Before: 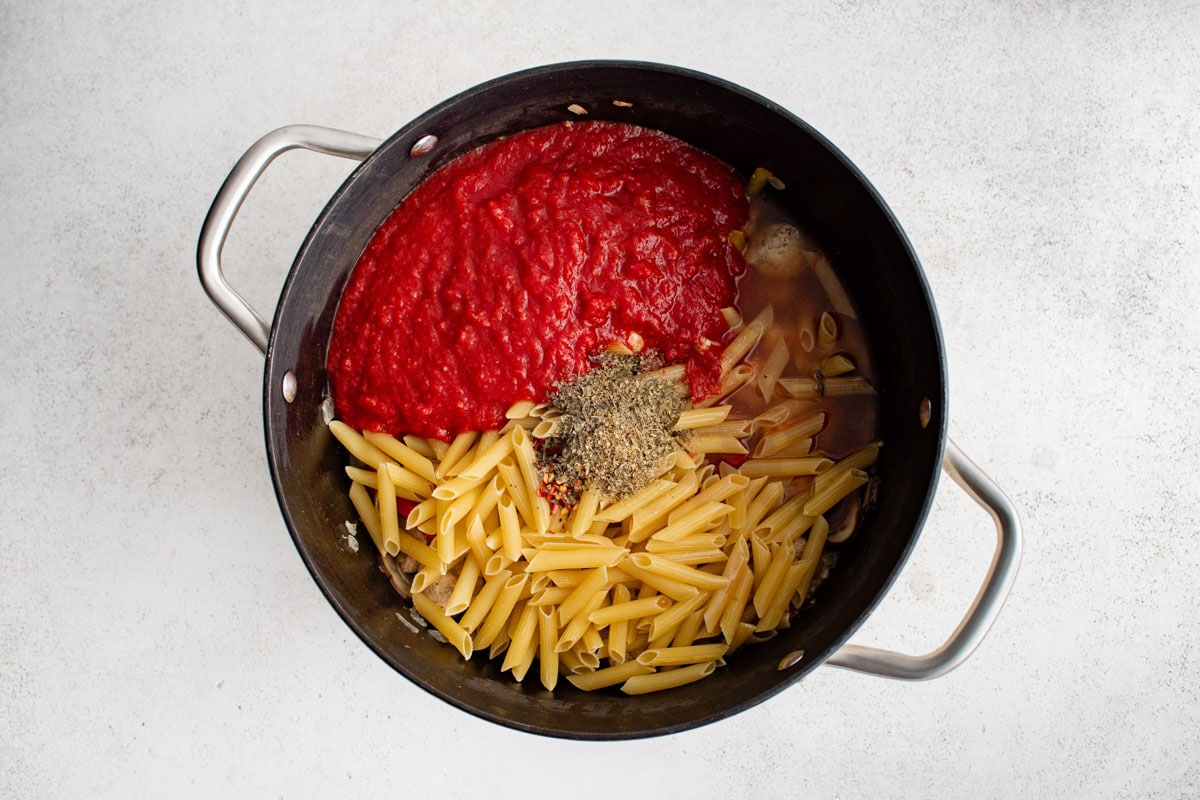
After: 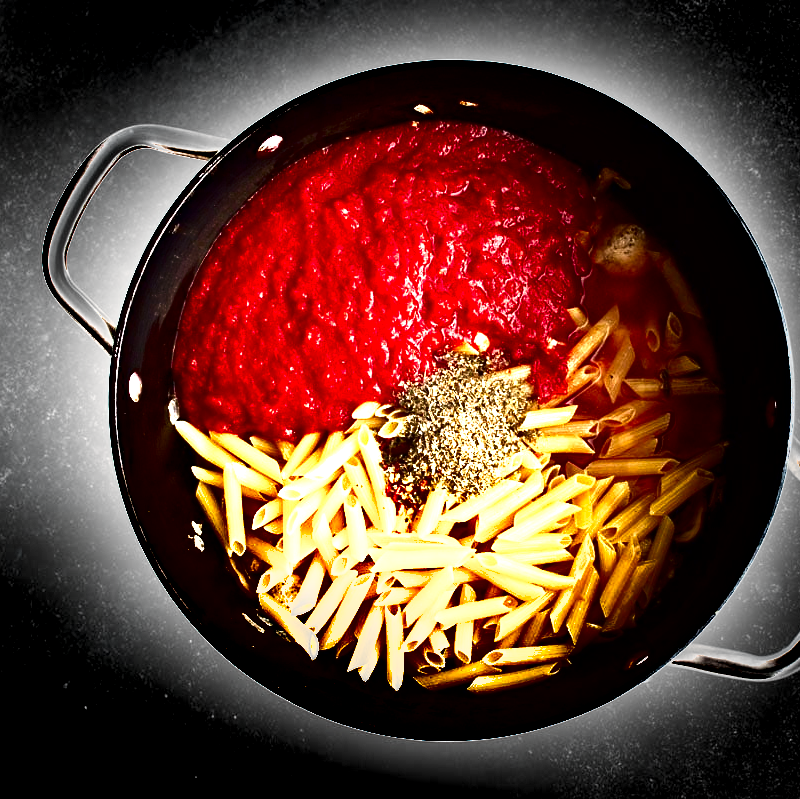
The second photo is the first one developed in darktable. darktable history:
tone curve: curves: ch0 [(0, 0) (0.003, 0.003) (0.011, 0.011) (0.025, 0.026) (0.044, 0.046) (0.069, 0.071) (0.1, 0.103) (0.136, 0.14) (0.177, 0.183) (0.224, 0.231) (0.277, 0.286) (0.335, 0.346) (0.399, 0.412) (0.468, 0.483) (0.543, 0.56) (0.623, 0.643) (0.709, 0.732) (0.801, 0.826) (0.898, 0.917) (1, 1)], preserve colors none
crop and rotate: left 12.886%, right 20.431%
exposure: black level correction 0, exposure 1.098 EV, compensate exposure bias true, compensate highlight preservation false
contrast brightness saturation: contrast 0.092, brightness -0.603, saturation 0.166
tone equalizer: -8 EV -0.784 EV, -7 EV -0.701 EV, -6 EV -0.581 EV, -5 EV -0.361 EV, -3 EV 0.397 EV, -2 EV 0.6 EV, -1 EV 0.699 EV, +0 EV 0.734 EV, mask exposure compensation -0.508 EV
vignetting: automatic ratio true
shadows and highlights: shadows 43.78, white point adjustment -1.39, soften with gaussian
